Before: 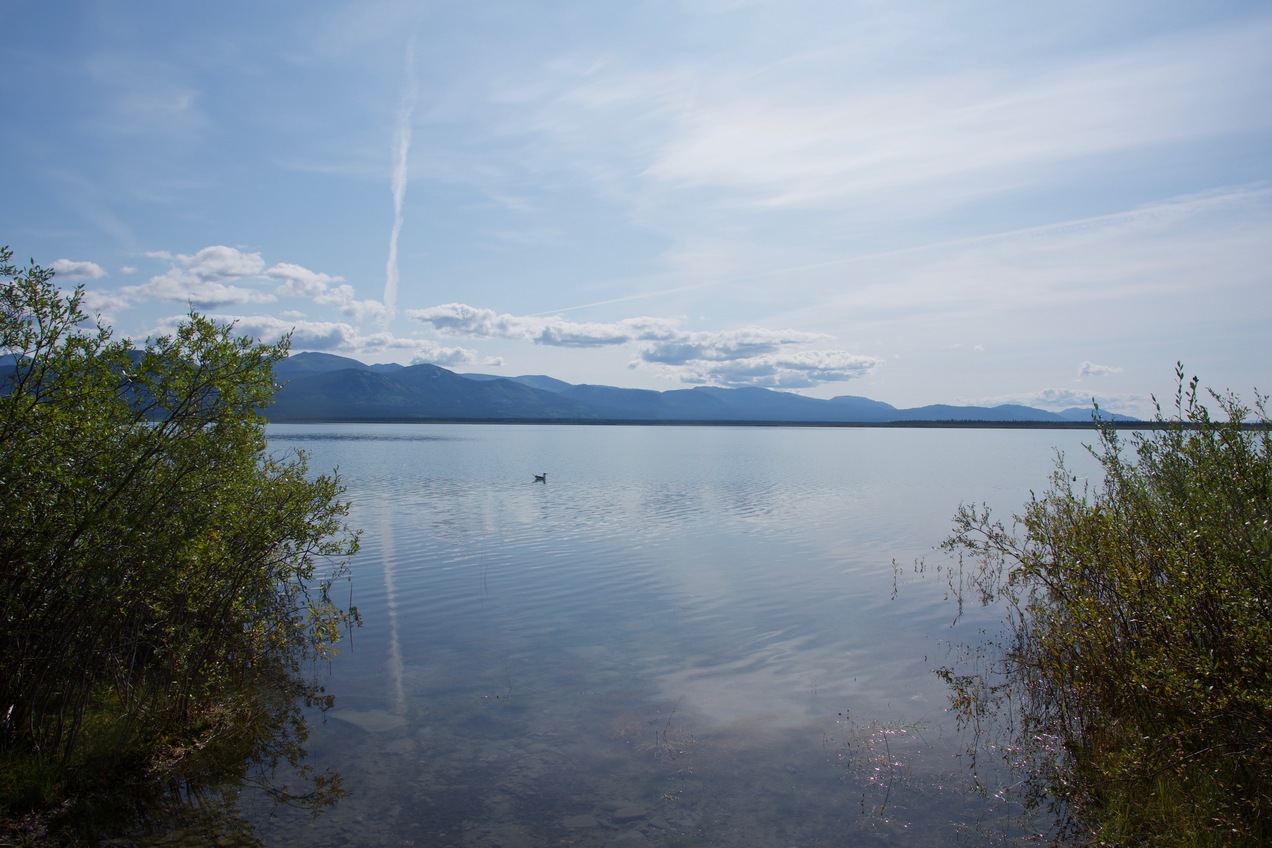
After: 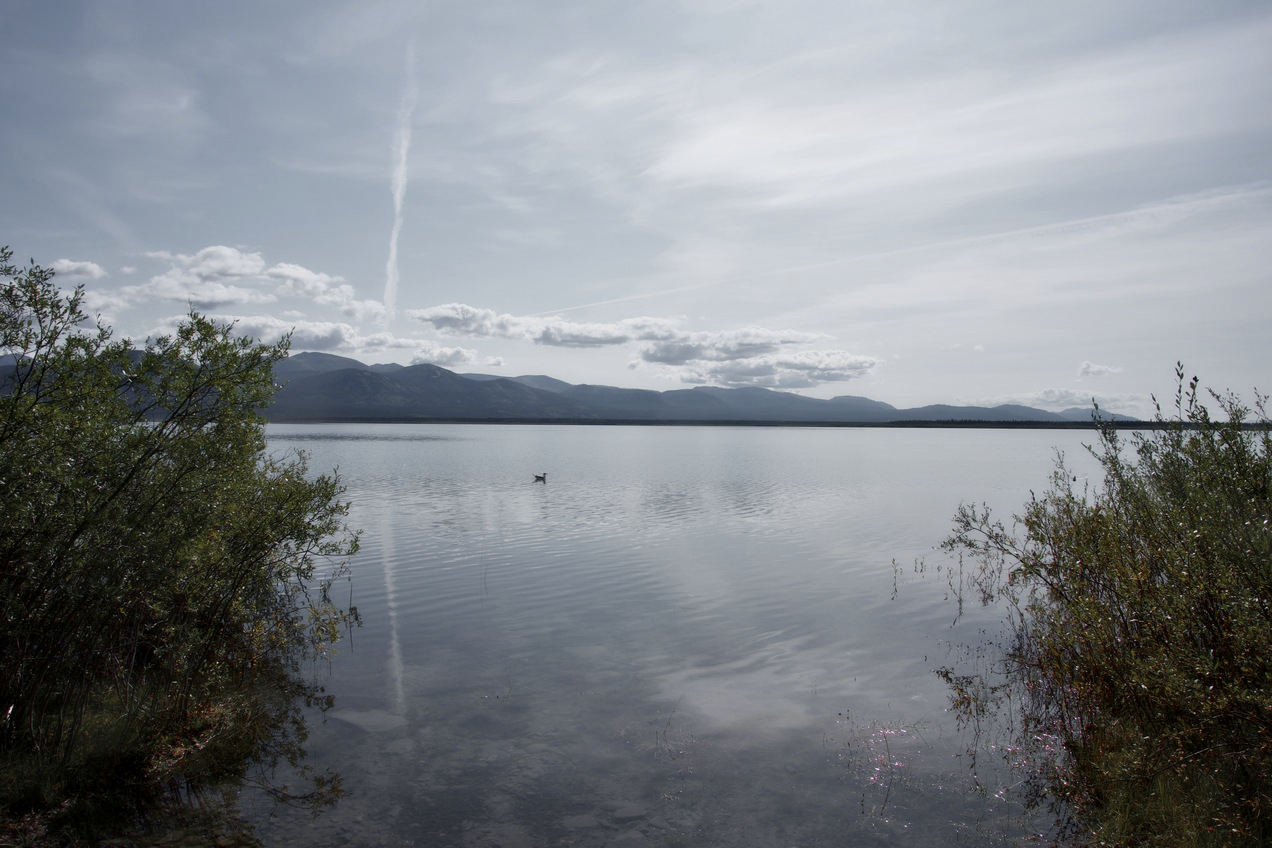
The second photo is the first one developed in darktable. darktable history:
color zones: curves: ch0 [(0, 0.48) (0.209, 0.398) (0.305, 0.332) (0.429, 0.493) (0.571, 0.5) (0.714, 0.5) (0.857, 0.5) (1, 0.48)]; ch1 [(0, 0.736) (0.143, 0.625) (0.225, 0.371) (0.429, 0.256) (0.571, 0.241) (0.714, 0.213) (0.857, 0.48) (1, 0.736)]; ch2 [(0, 0.448) (0.143, 0.498) (0.286, 0.5) (0.429, 0.5) (0.571, 0.5) (0.714, 0.5) (0.857, 0.5) (1, 0.448)]
contrast equalizer: y [[0.514, 0.573, 0.581, 0.508, 0.5, 0.5], [0.5 ×6], [0.5 ×6], [0 ×6], [0 ×6]]
